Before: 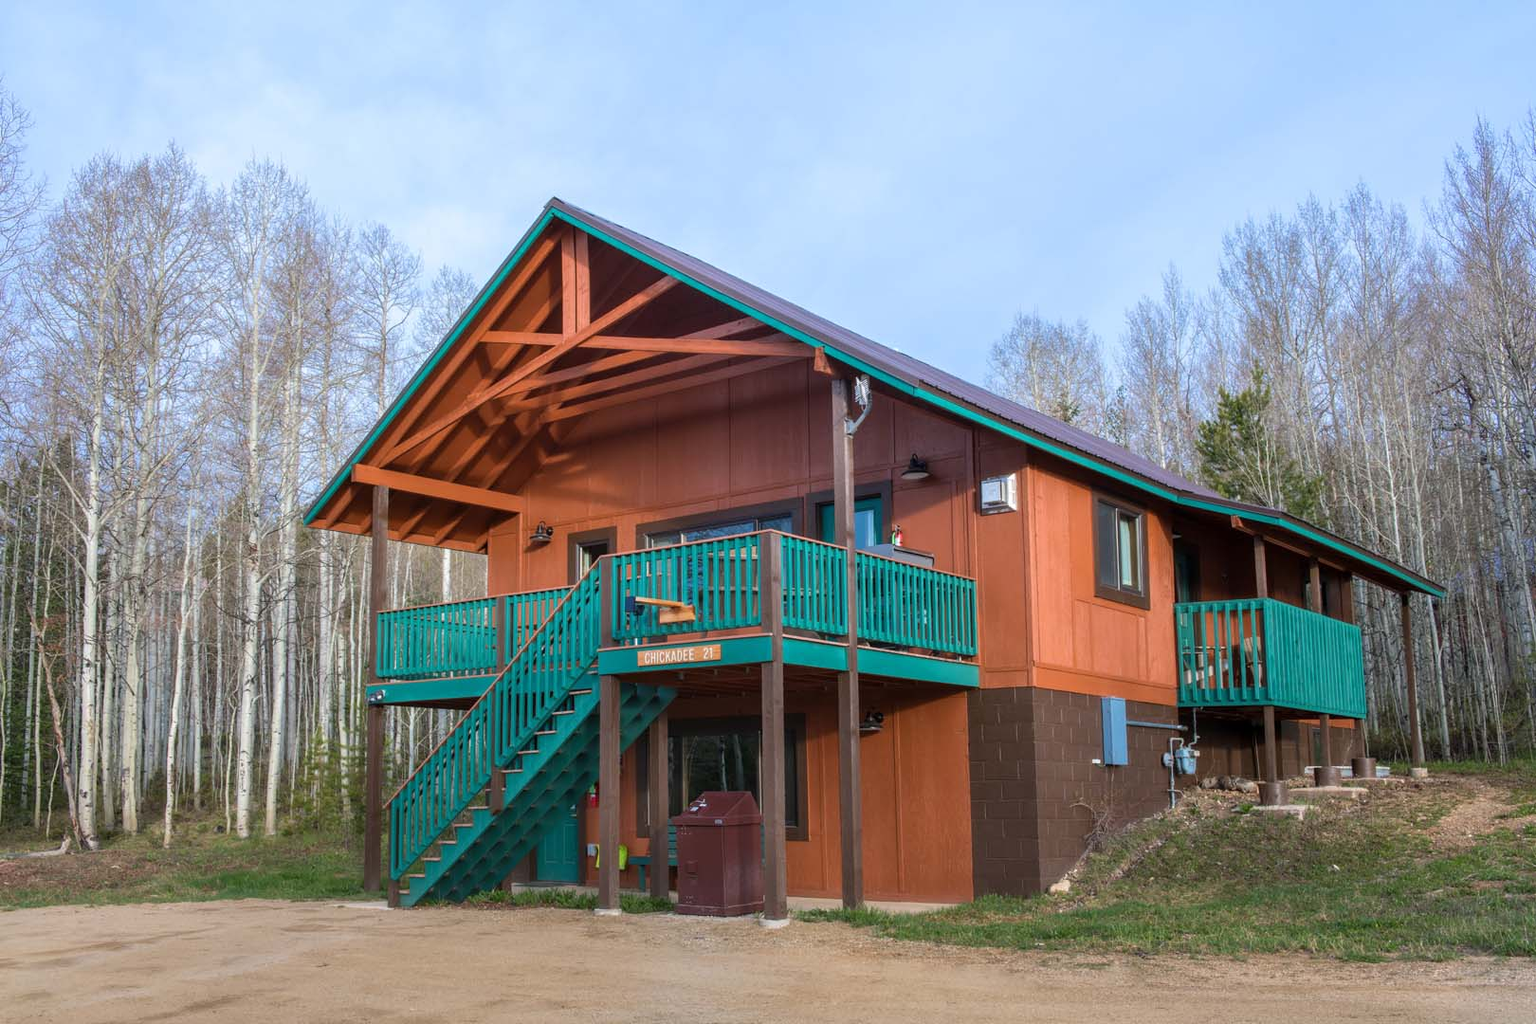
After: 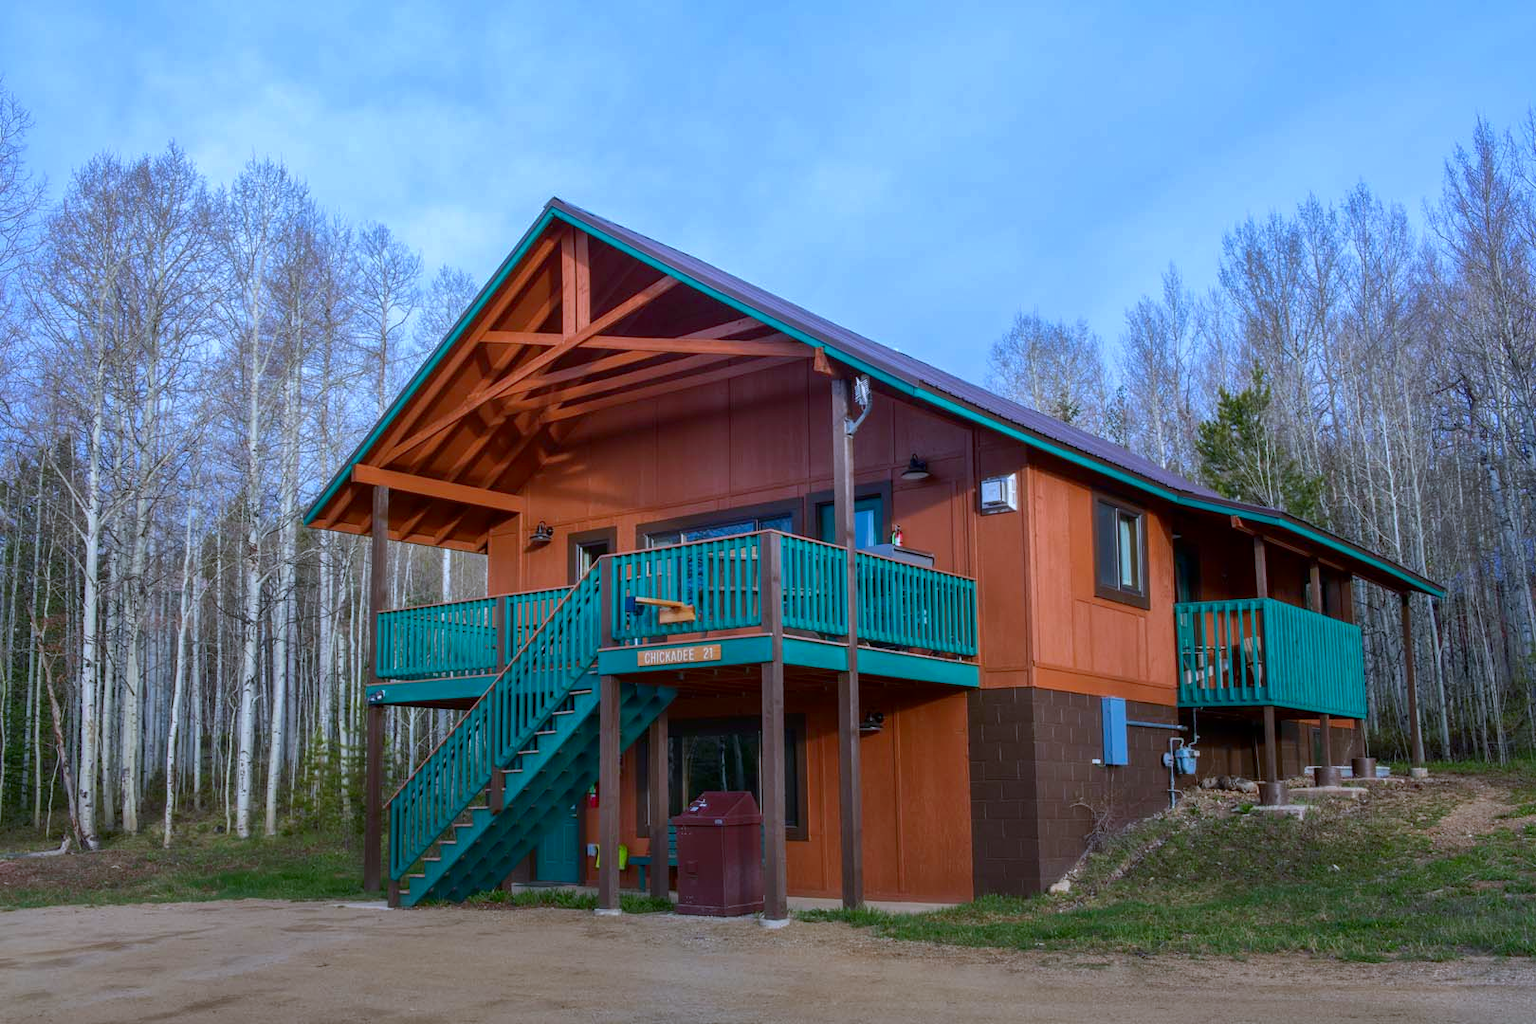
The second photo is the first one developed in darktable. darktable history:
graduated density: rotation -180°, offset 27.42
white balance: red 0.926, green 1.003, blue 1.133
contrast brightness saturation: contrast 0.07, brightness -0.14, saturation 0.11
shadows and highlights: on, module defaults
